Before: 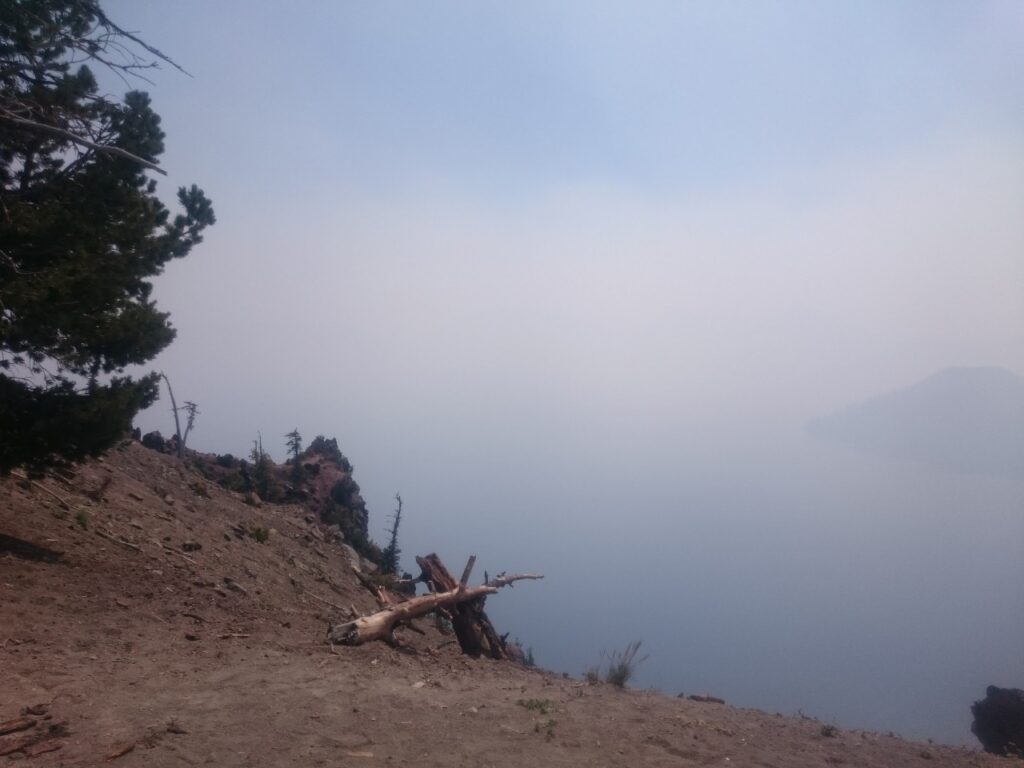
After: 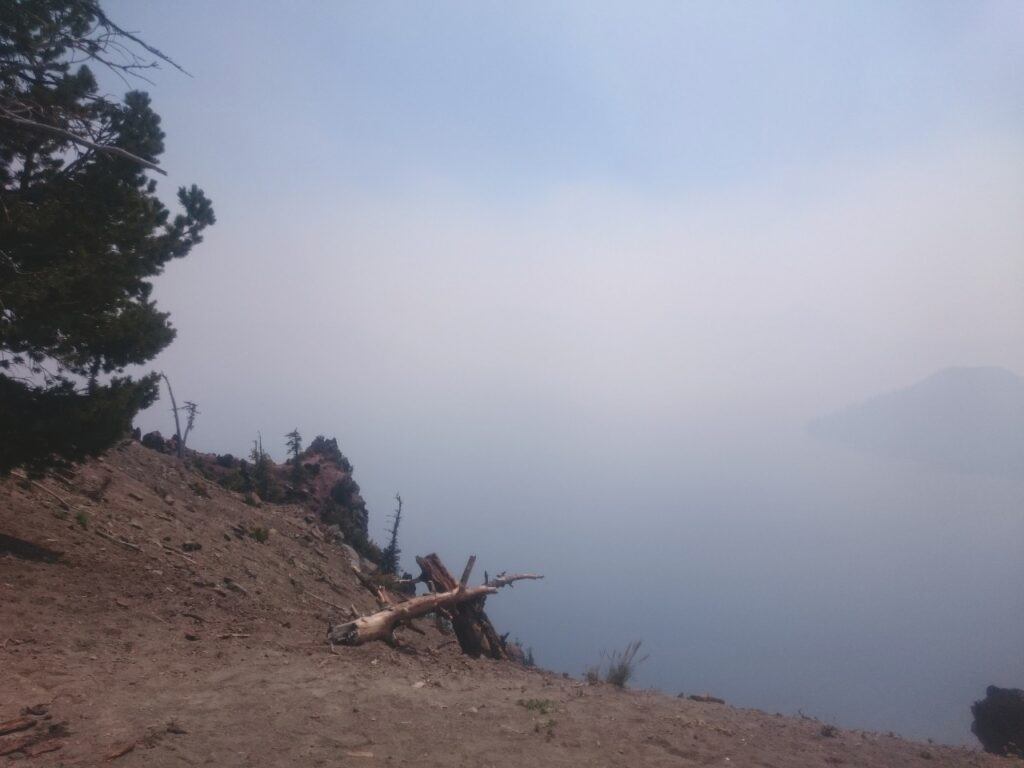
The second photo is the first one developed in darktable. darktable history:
exposure: black level correction -0.008, exposure 0.067 EV, compensate highlight preservation false
tone equalizer: -7 EV 0.18 EV, -6 EV 0.12 EV, -5 EV 0.08 EV, -4 EV 0.04 EV, -2 EV -0.02 EV, -1 EV -0.04 EV, +0 EV -0.06 EV, luminance estimator HSV value / RGB max
